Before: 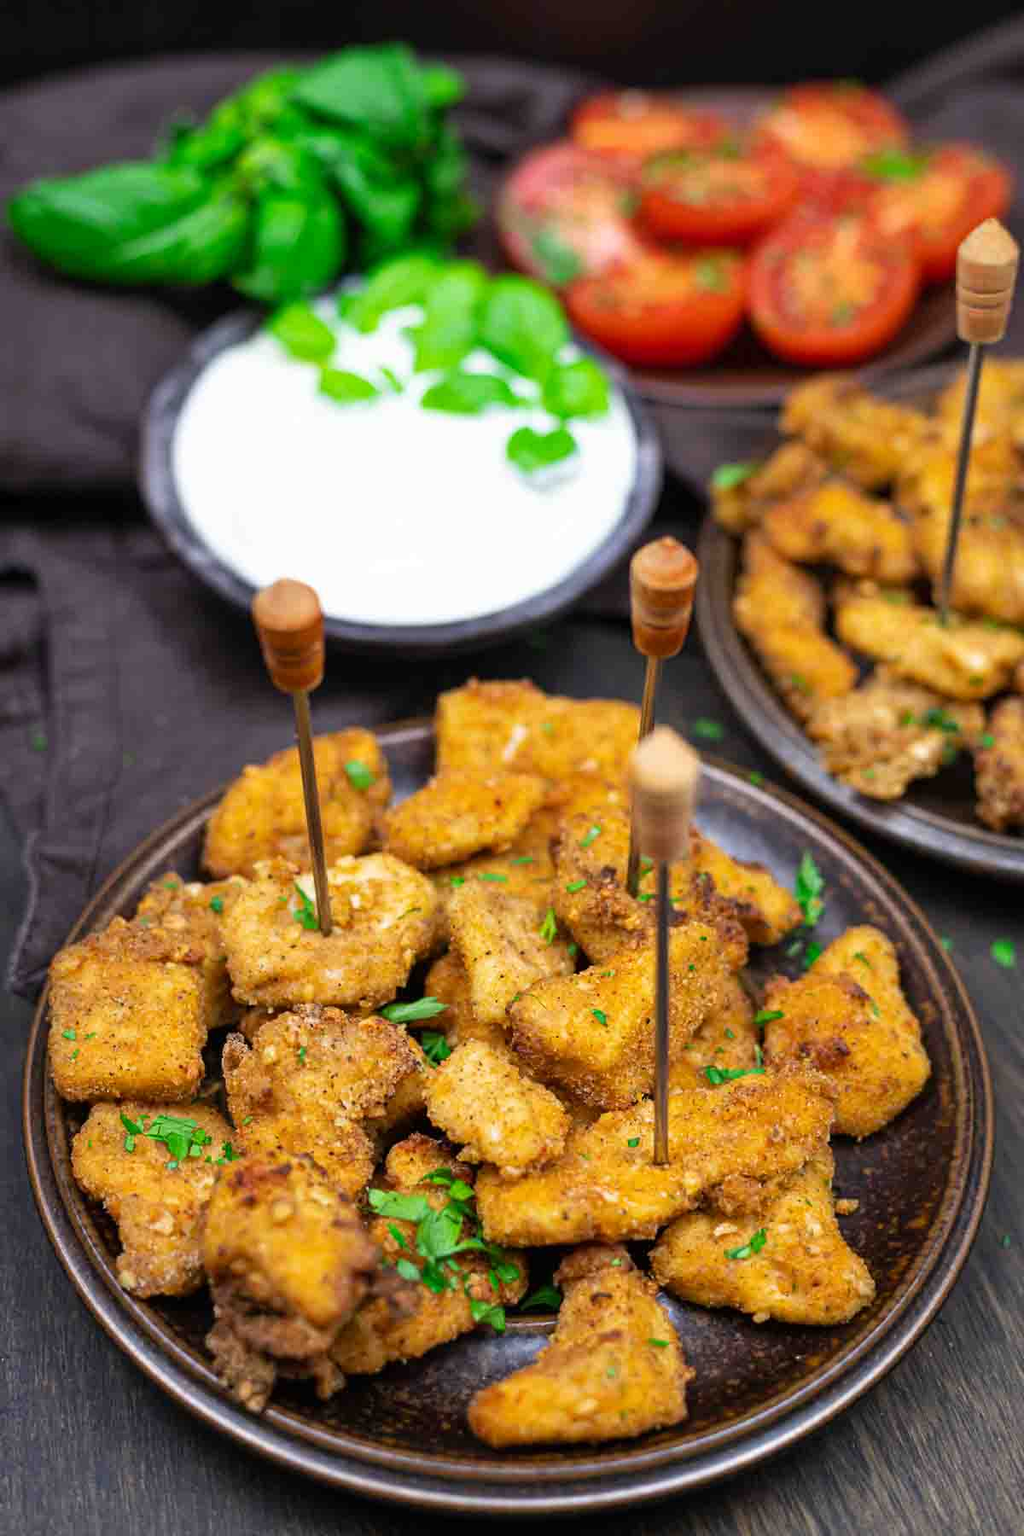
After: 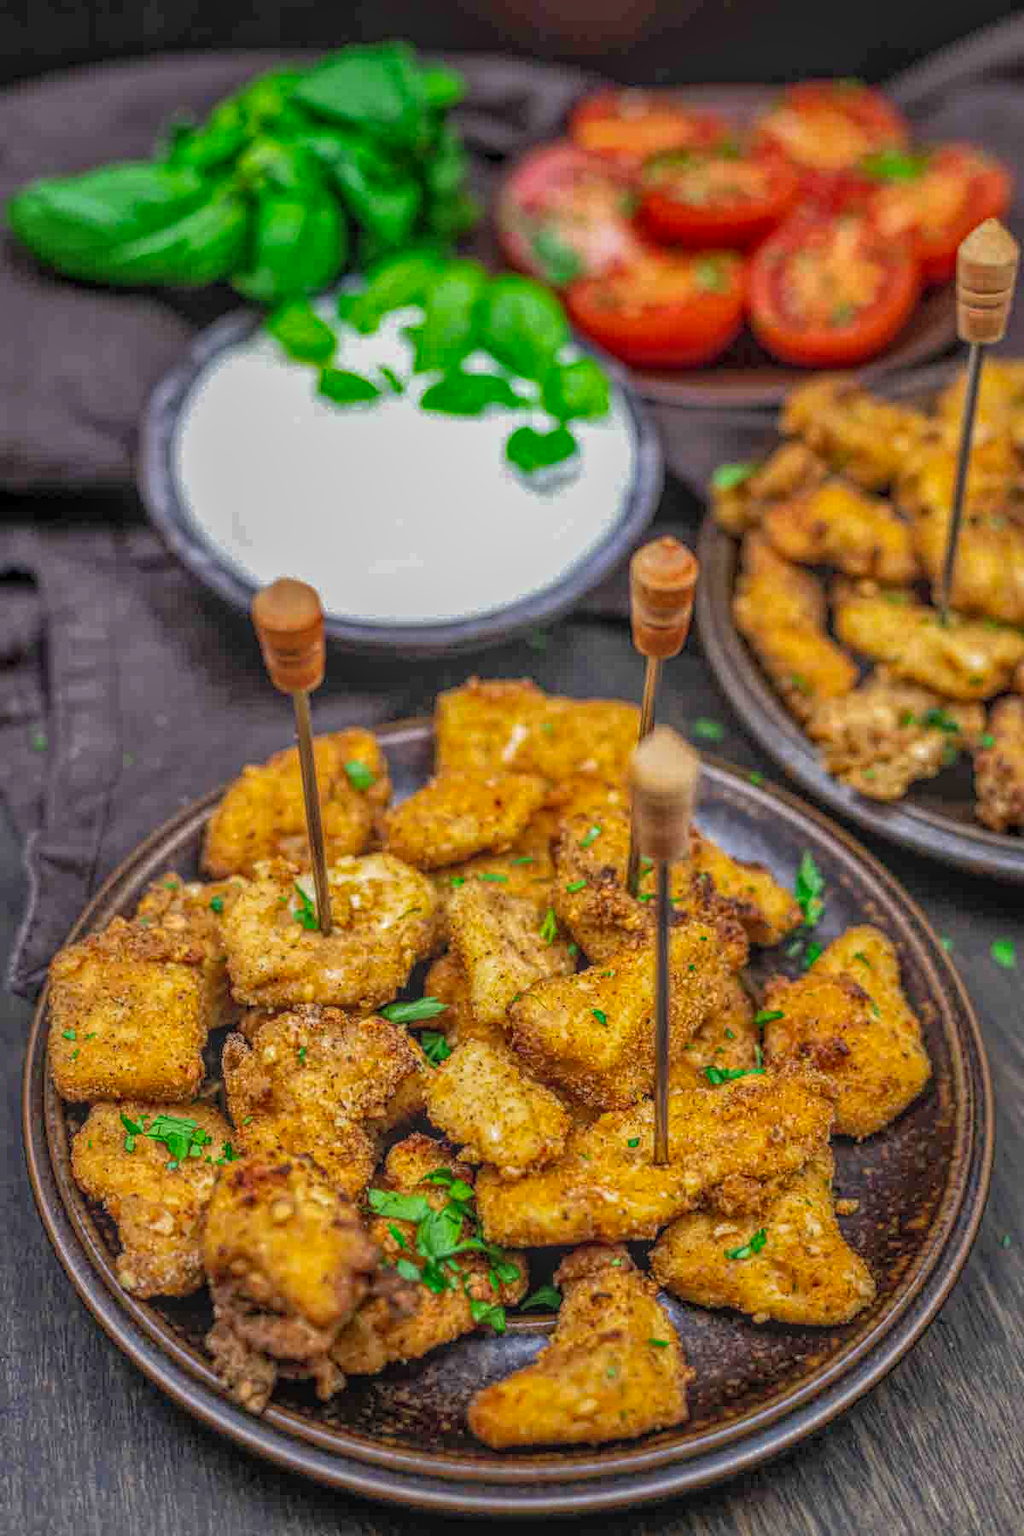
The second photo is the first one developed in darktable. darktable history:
local contrast: highlights 20%, shadows 30%, detail 200%, midtone range 0.2
shadows and highlights: on, module defaults
